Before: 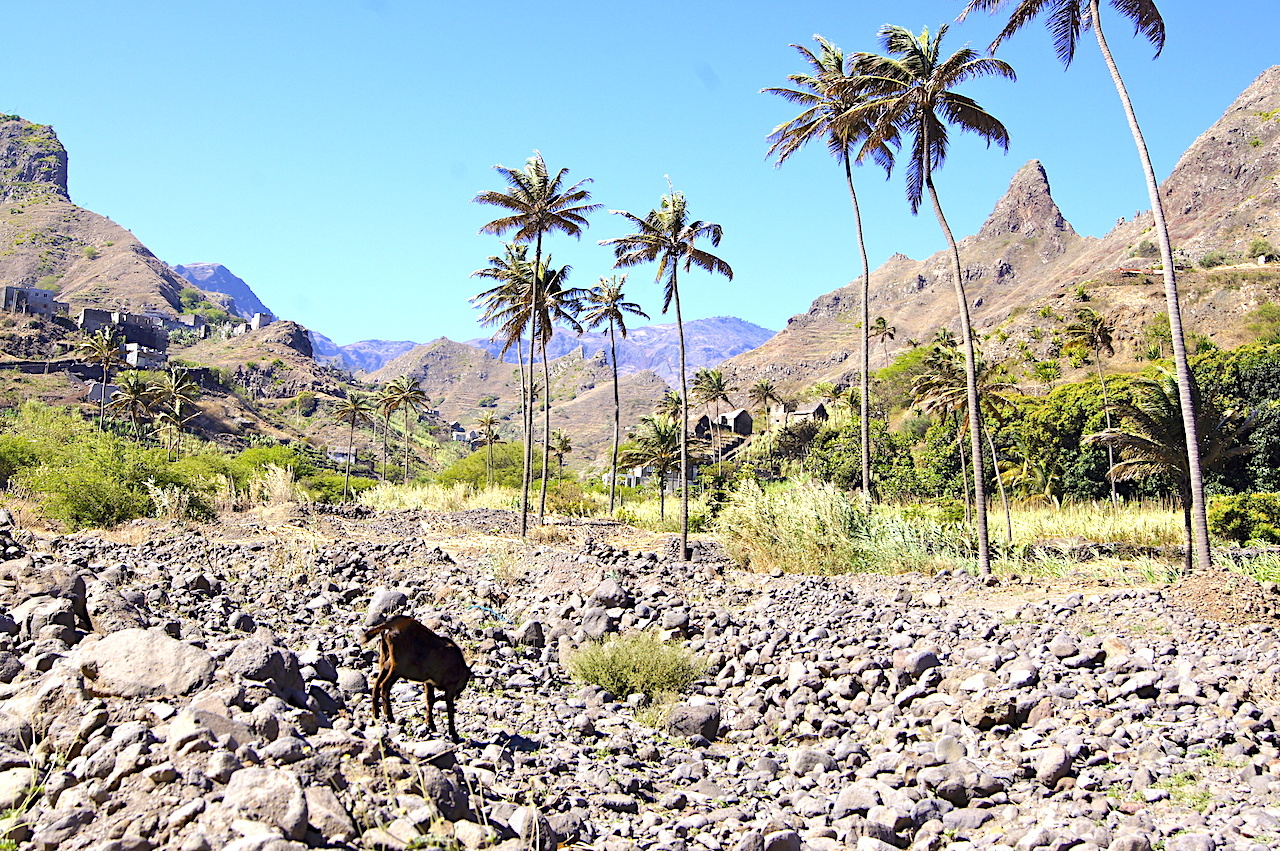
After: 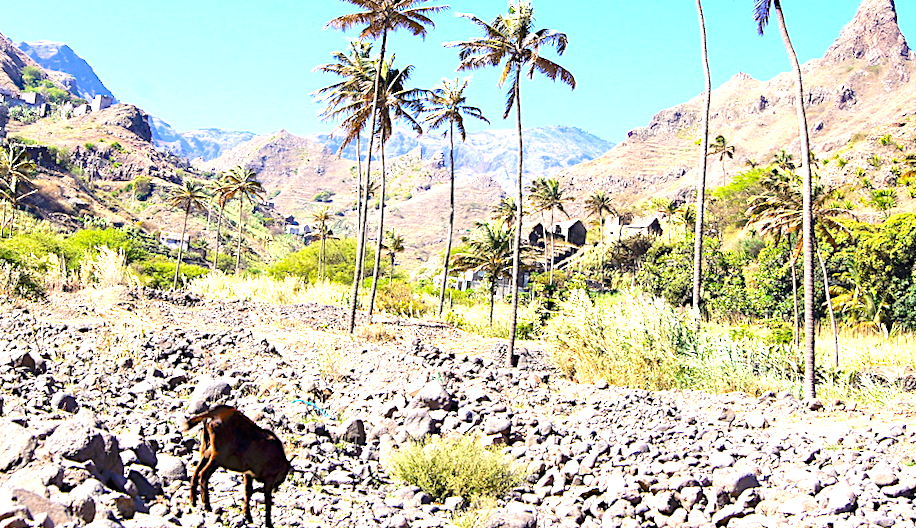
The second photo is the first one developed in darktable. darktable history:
crop and rotate: angle -3.37°, left 9.79%, top 20.73%, right 12.42%, bottom 11.82%
exposure: black level correction 0, exposure 0.7 EV, compensate exposure bias true, compensate highlight preservation false
